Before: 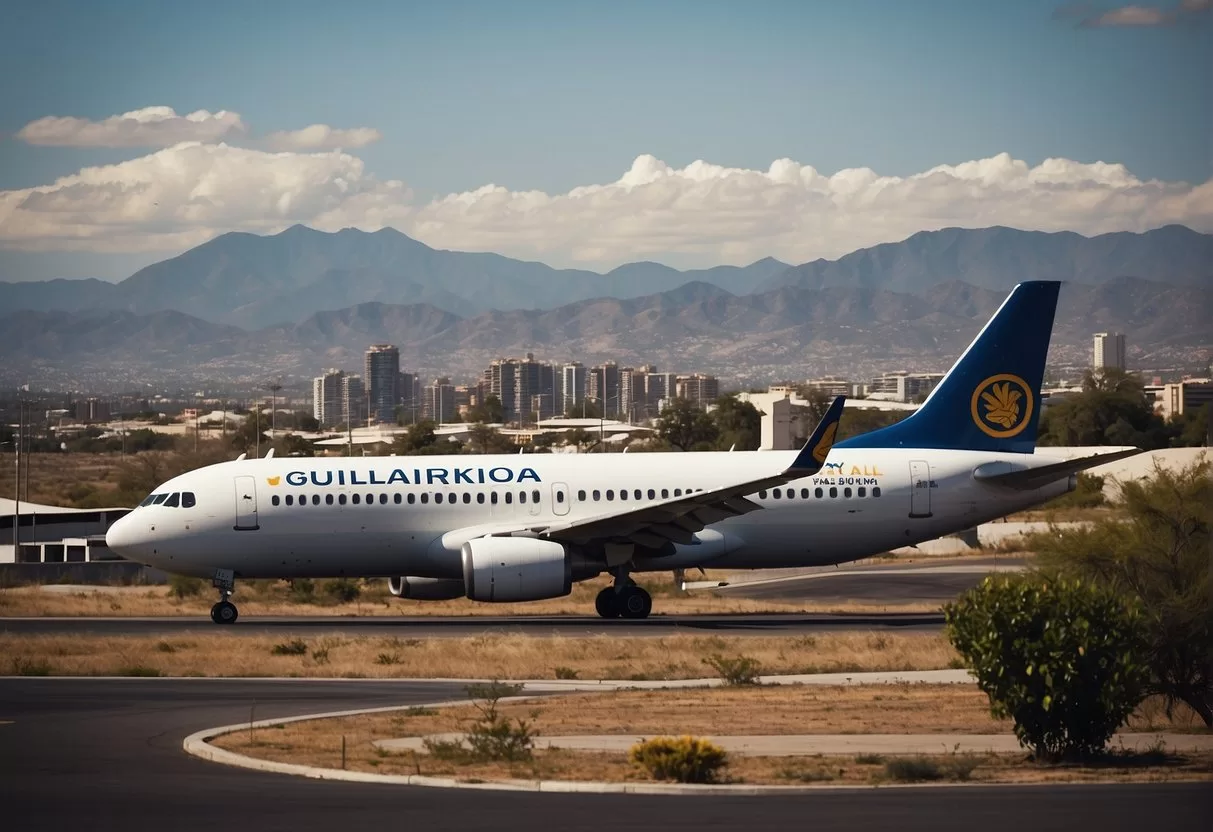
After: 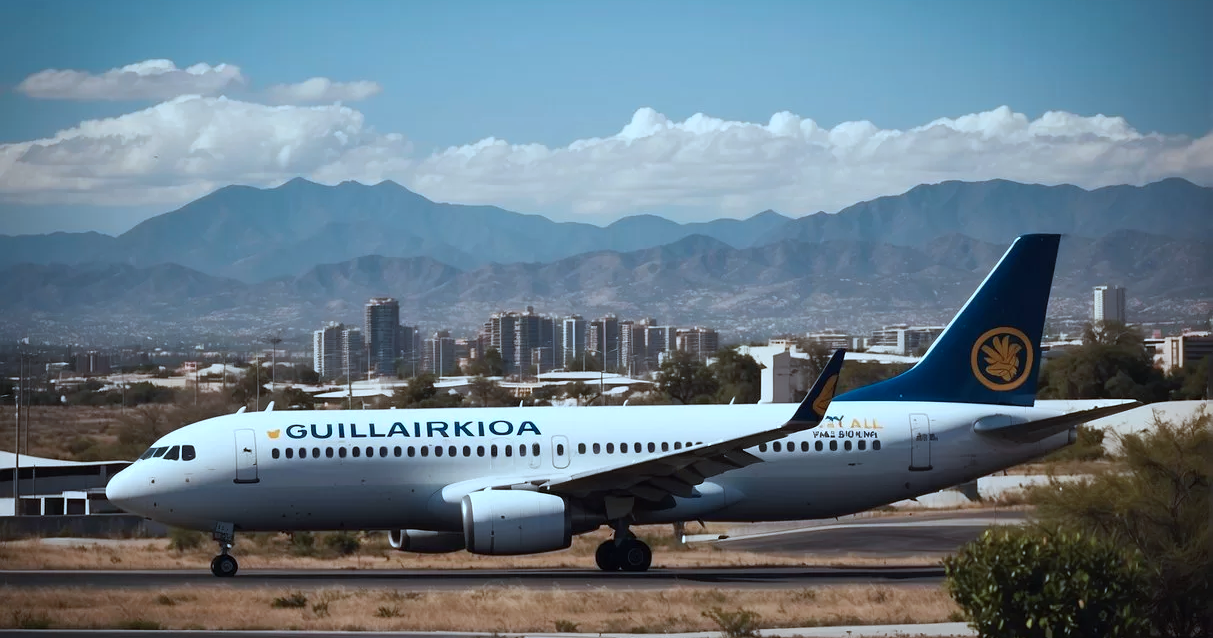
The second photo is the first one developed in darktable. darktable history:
crop: top 5.667%, bottom 17.637%
color correction: highlights a* -9.35, highlights b* -23.15
